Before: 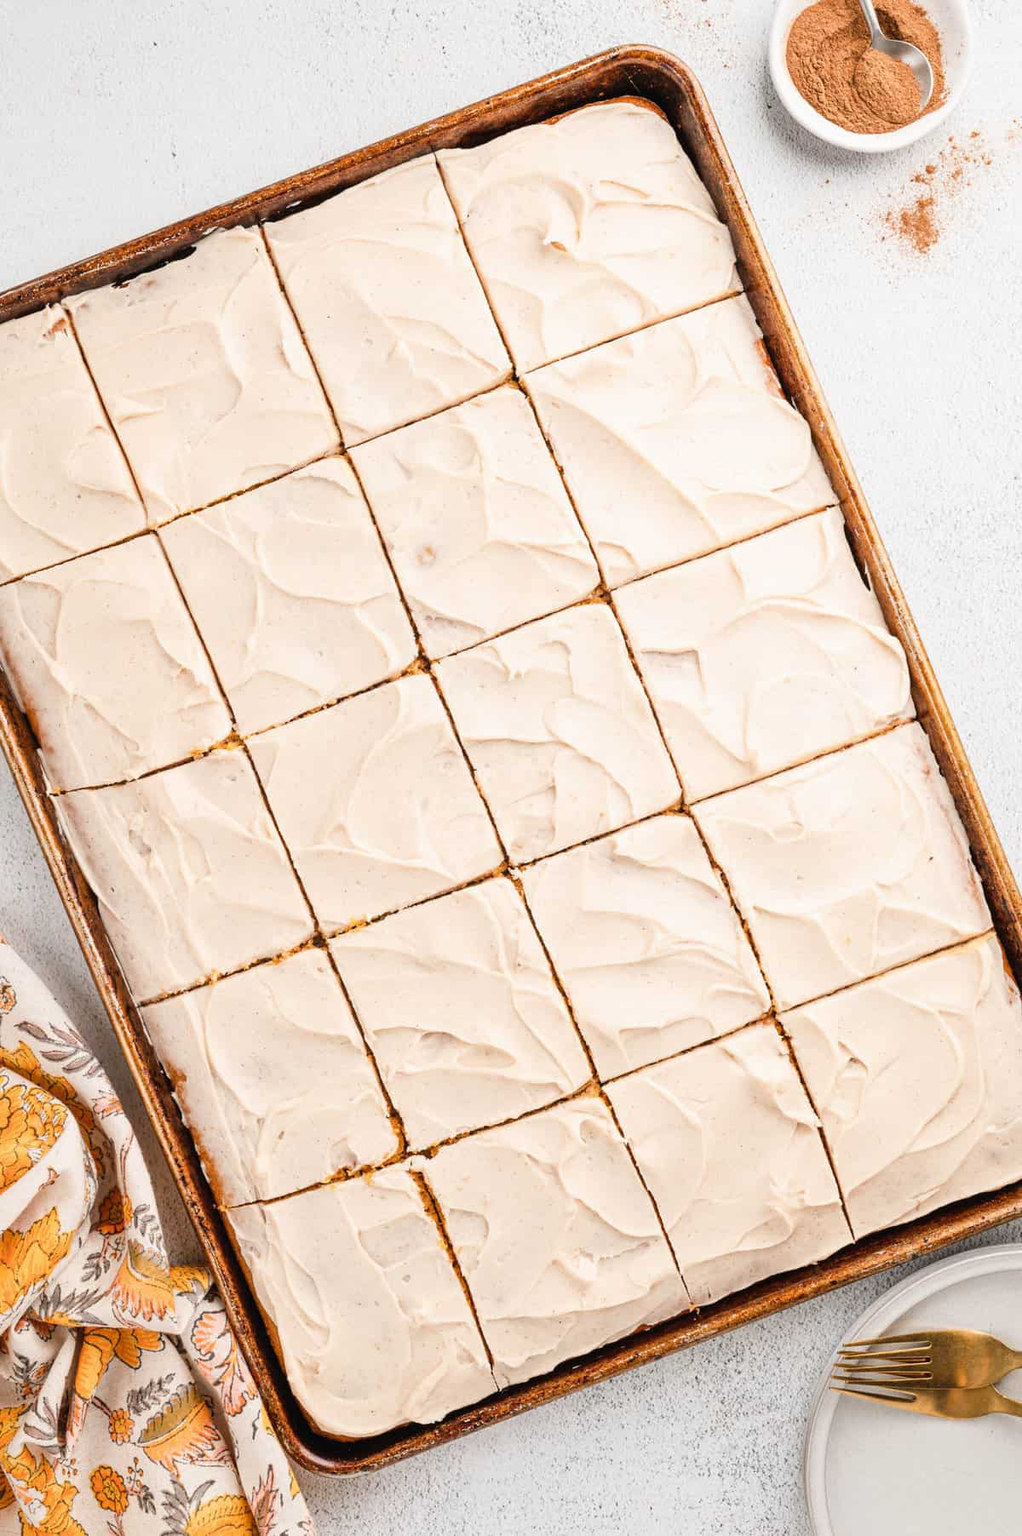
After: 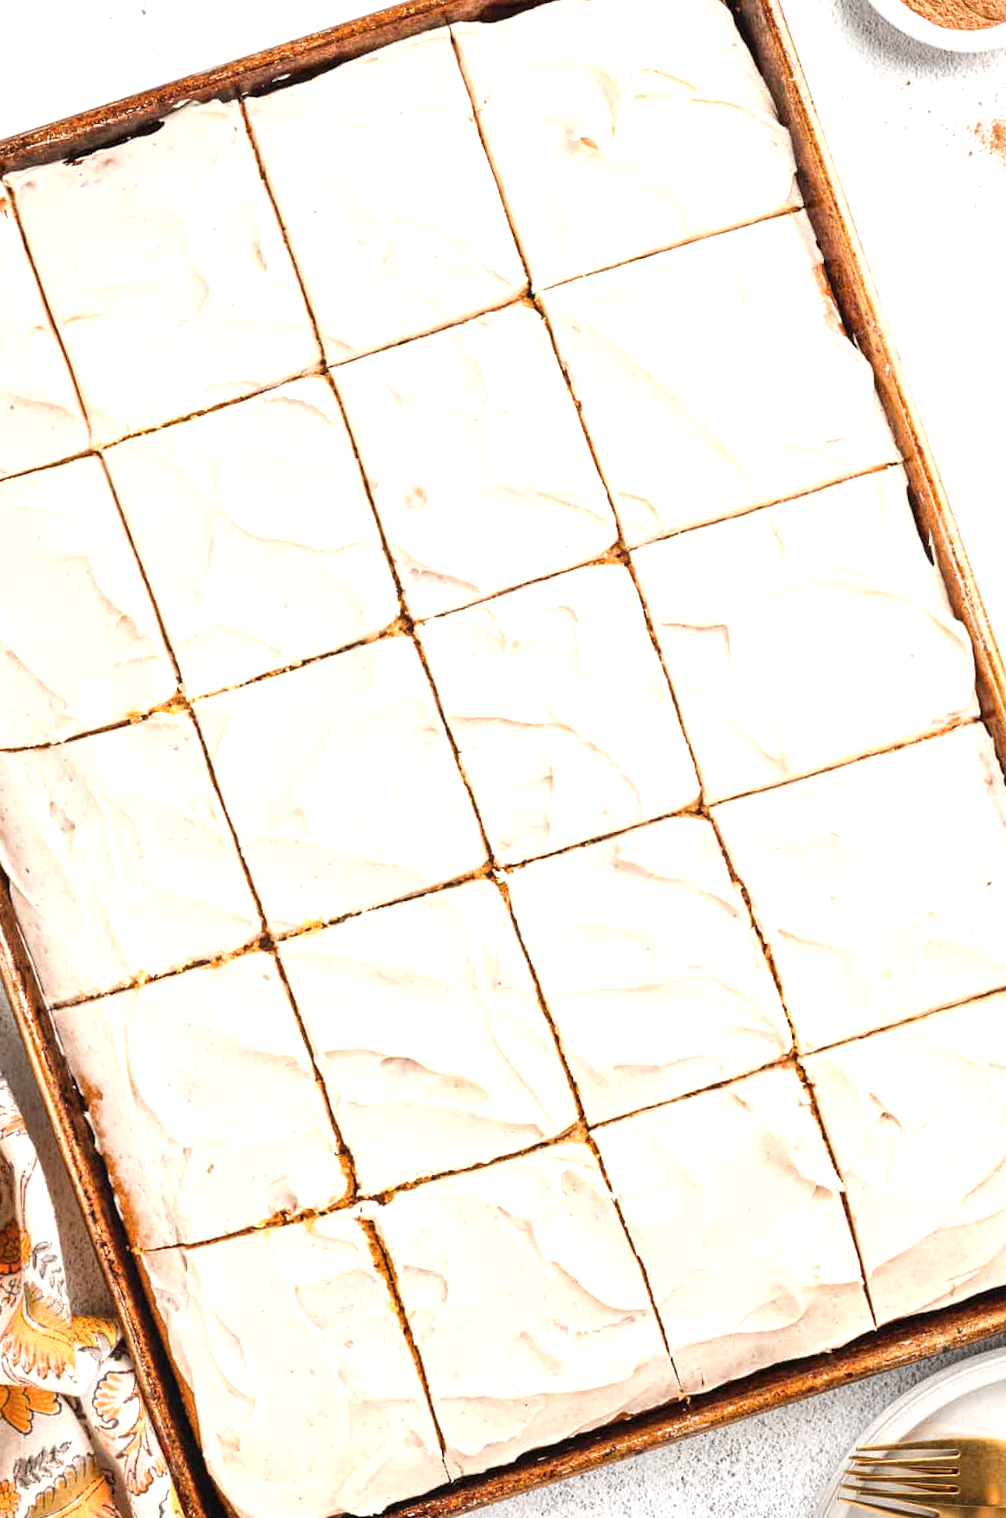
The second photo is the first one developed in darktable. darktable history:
exposure: black level correction -0.002, exposure 0.541 EV, compensate highlight preservation false
local contrast: highlights 107%, shadows 101%, detail 119%, midtone range 0.2
crop and rotate: angle -2.95°, left 5.033%, top 5.165%, right 4.705%, bottom 4.276%
